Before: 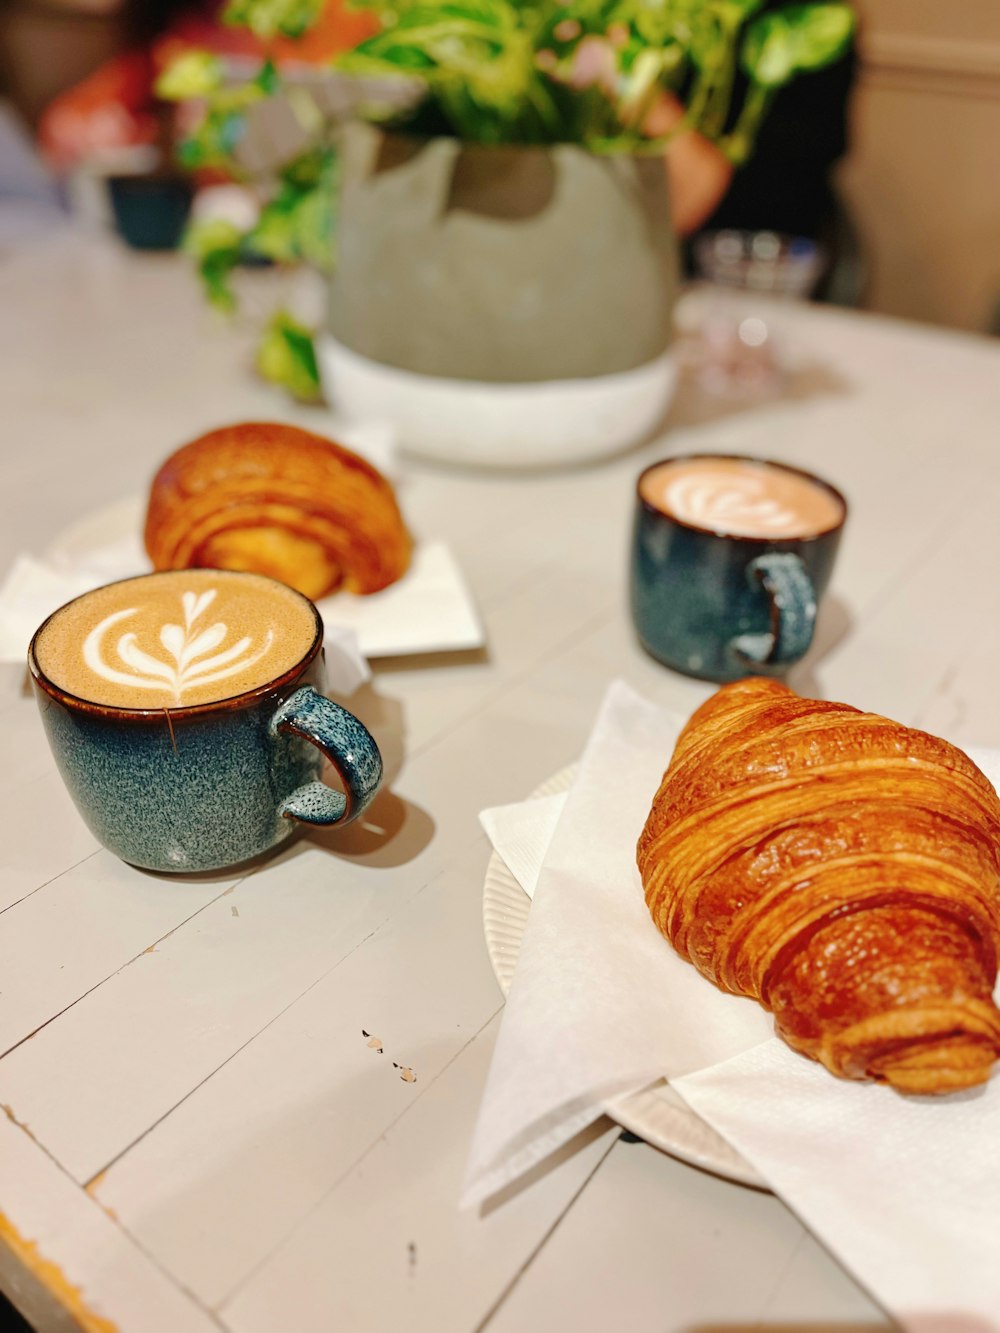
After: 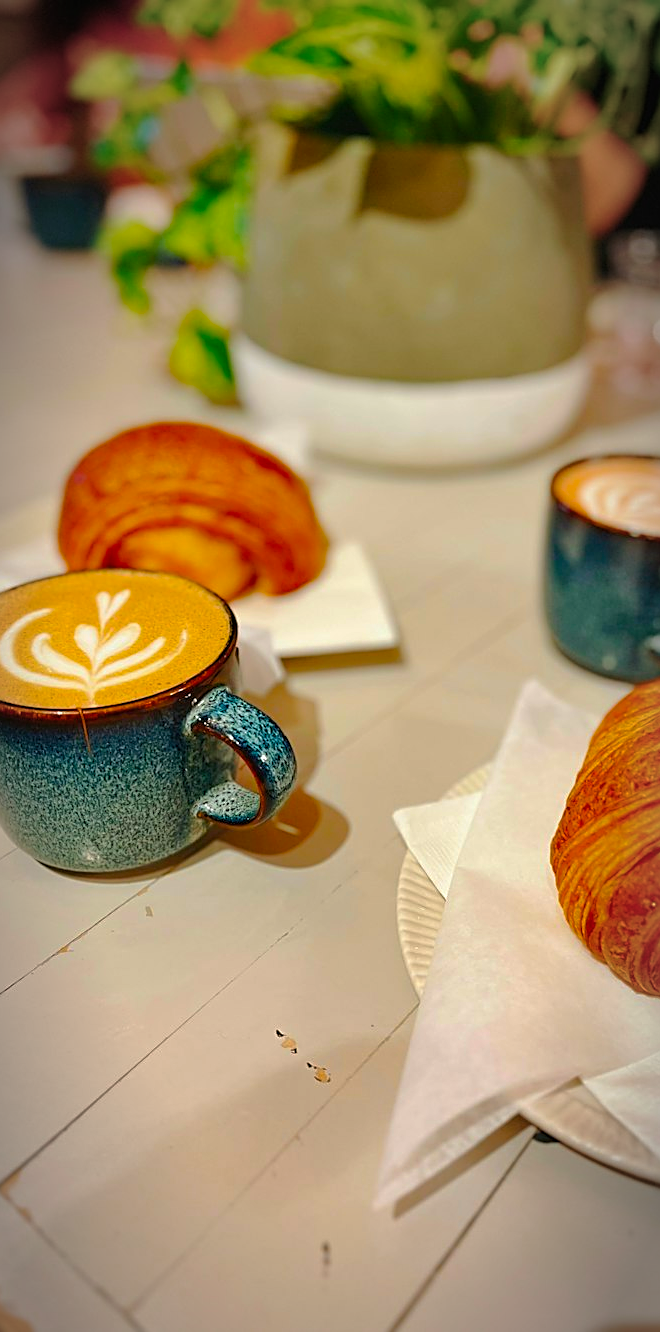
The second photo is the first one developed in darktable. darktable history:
shadows and highlights: shadows 30.14
contrast brightness saturation: saturation 0.125
sharpen: on, module defaults
color correction: highlights b* 0.043, saturation 0.993
vignetting: automatic ratio true
color balance rgb: perceptual saturation grading › global saturation 18.261%, global vibrance 34.681%
crop and rotate: left 8.653%, right 25.255%
